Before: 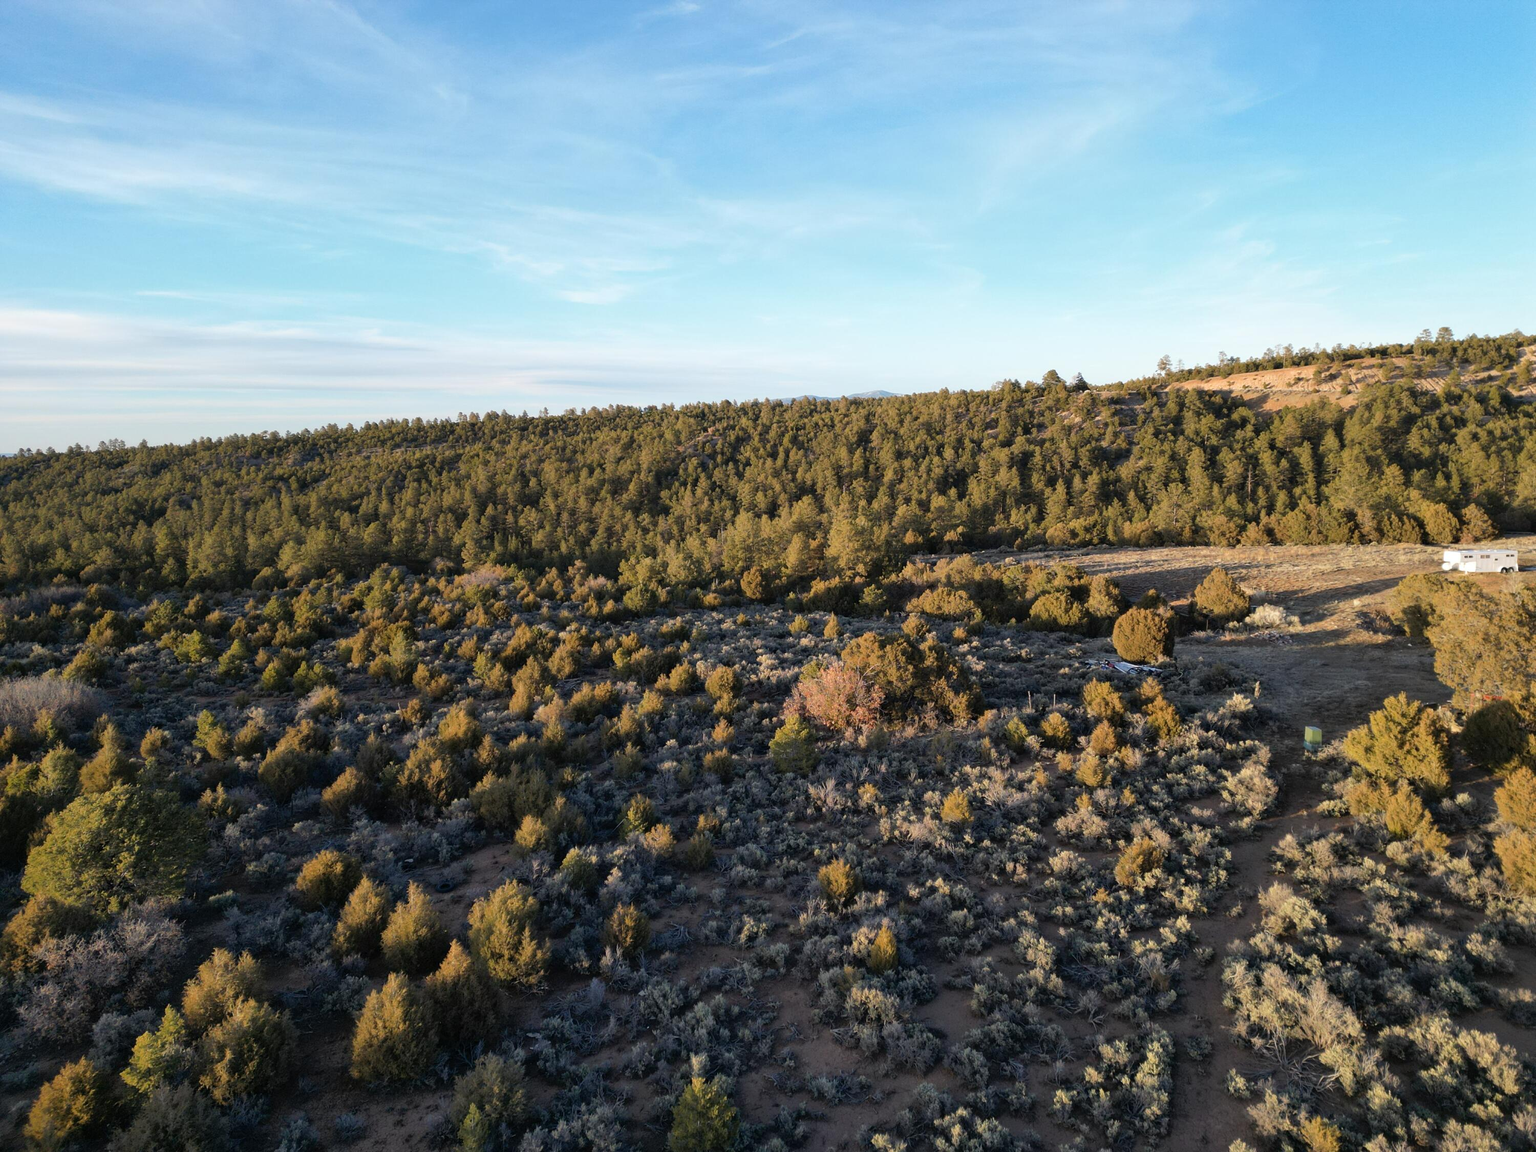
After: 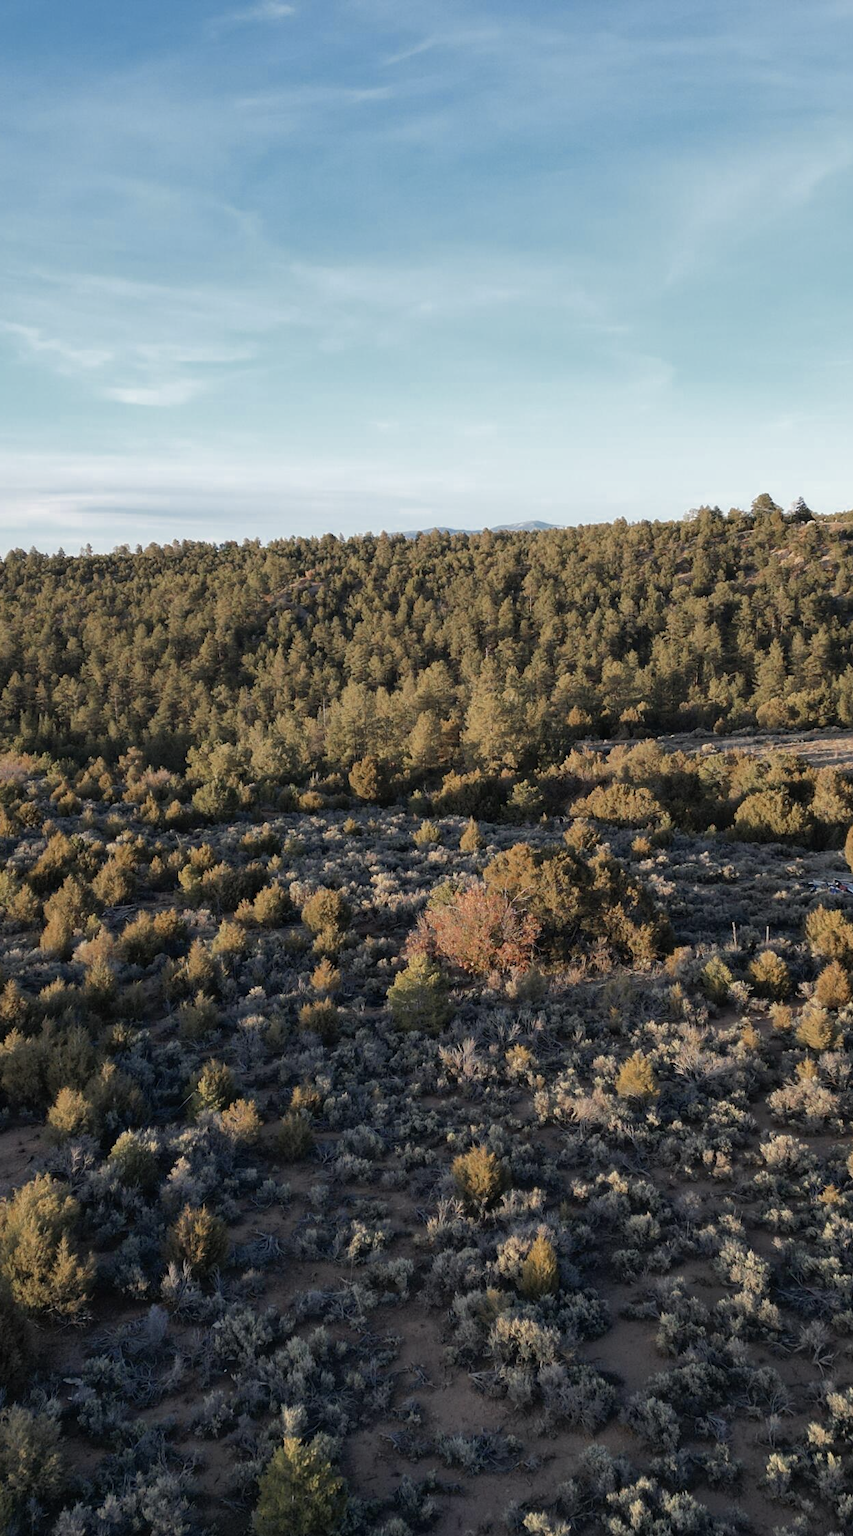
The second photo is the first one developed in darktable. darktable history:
color zones: curves: ch0 [(0, 0.5) (0.125, 0.4) (0.25, 0.5) (0.375, 0.4) (0.5, 0.4) (0.625, 0.35) (0.75, 0.35) (0.875, 0.5)]; ch1 [(0, 0.35) (0.125, 0.45) (0.25, 0.35) (0.375, 0.35) (0.5, 0.35) (0.625, 0.35) (0.75, 0.45) (0.875, 0.35)]; ch2 [(0, 0.6) (0.125, 0.5) (0.25, 0.5) (0.375, 0.6) (0.5, 0.6) (0.625, 0.5) (0.75, 0.5) (0.875, 0.5)]
crop: left 31.229%, right 27.105%
